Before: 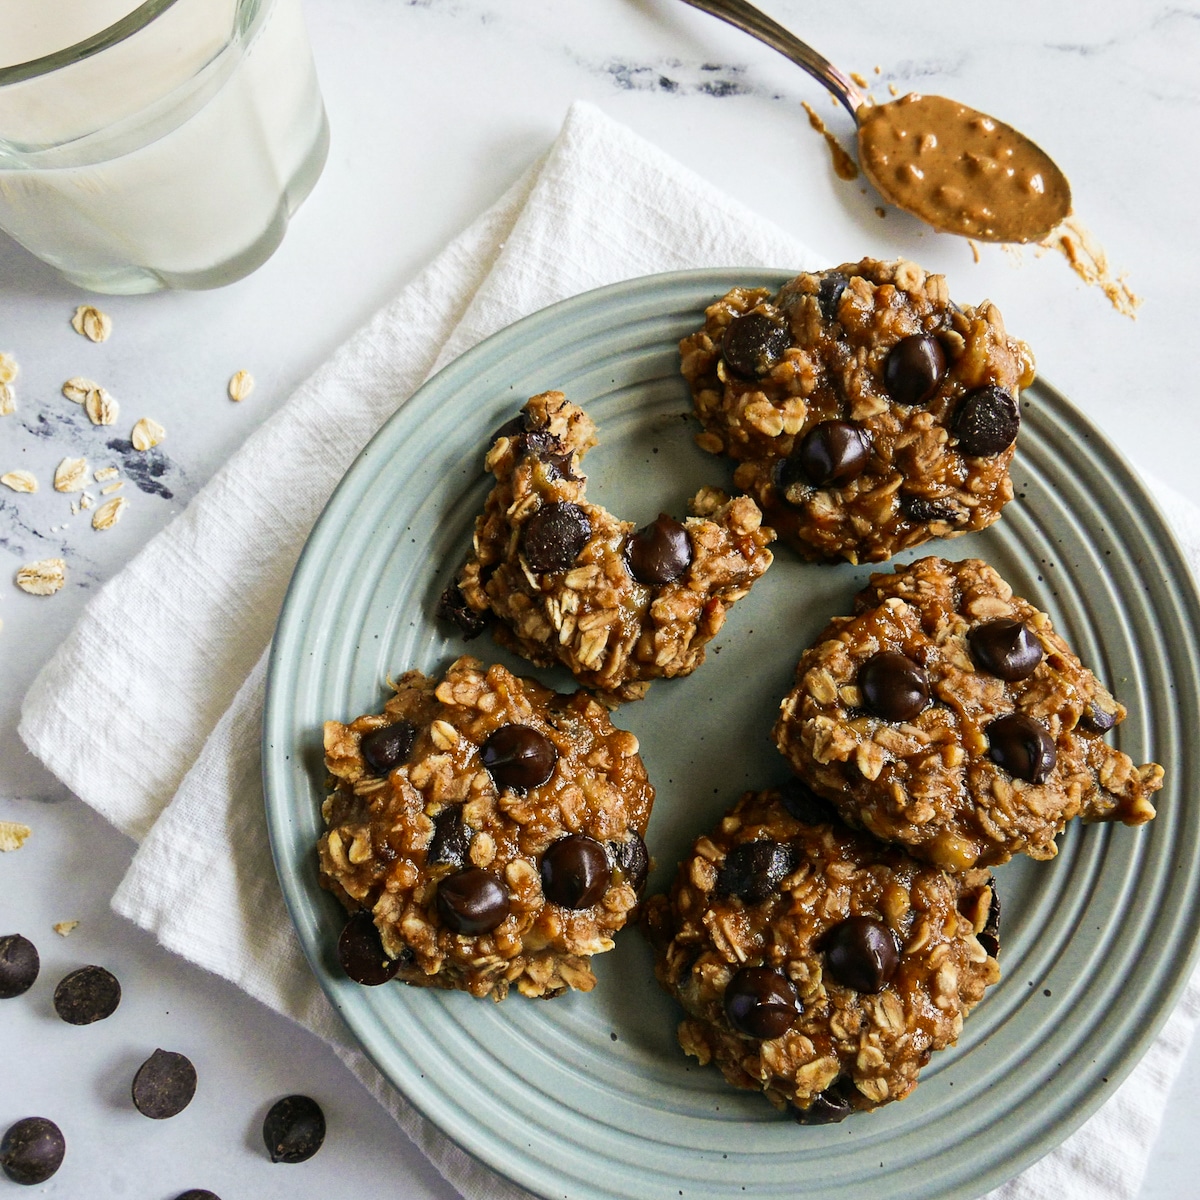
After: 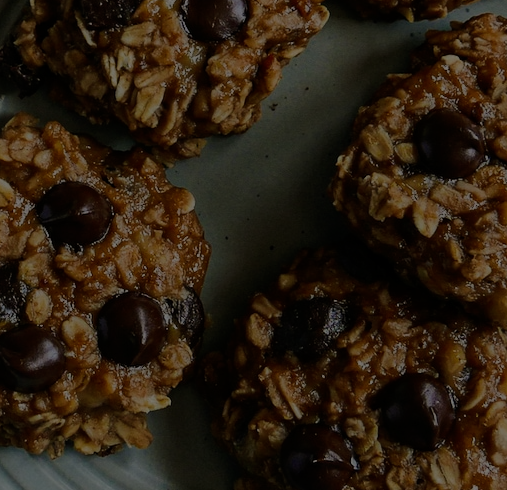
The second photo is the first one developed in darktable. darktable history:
exposure: exposure -2.397 EV, compensate highlight preservation false
crop: left 37.044%, top 45.278%, right 20.683%, bottom 13.825%
